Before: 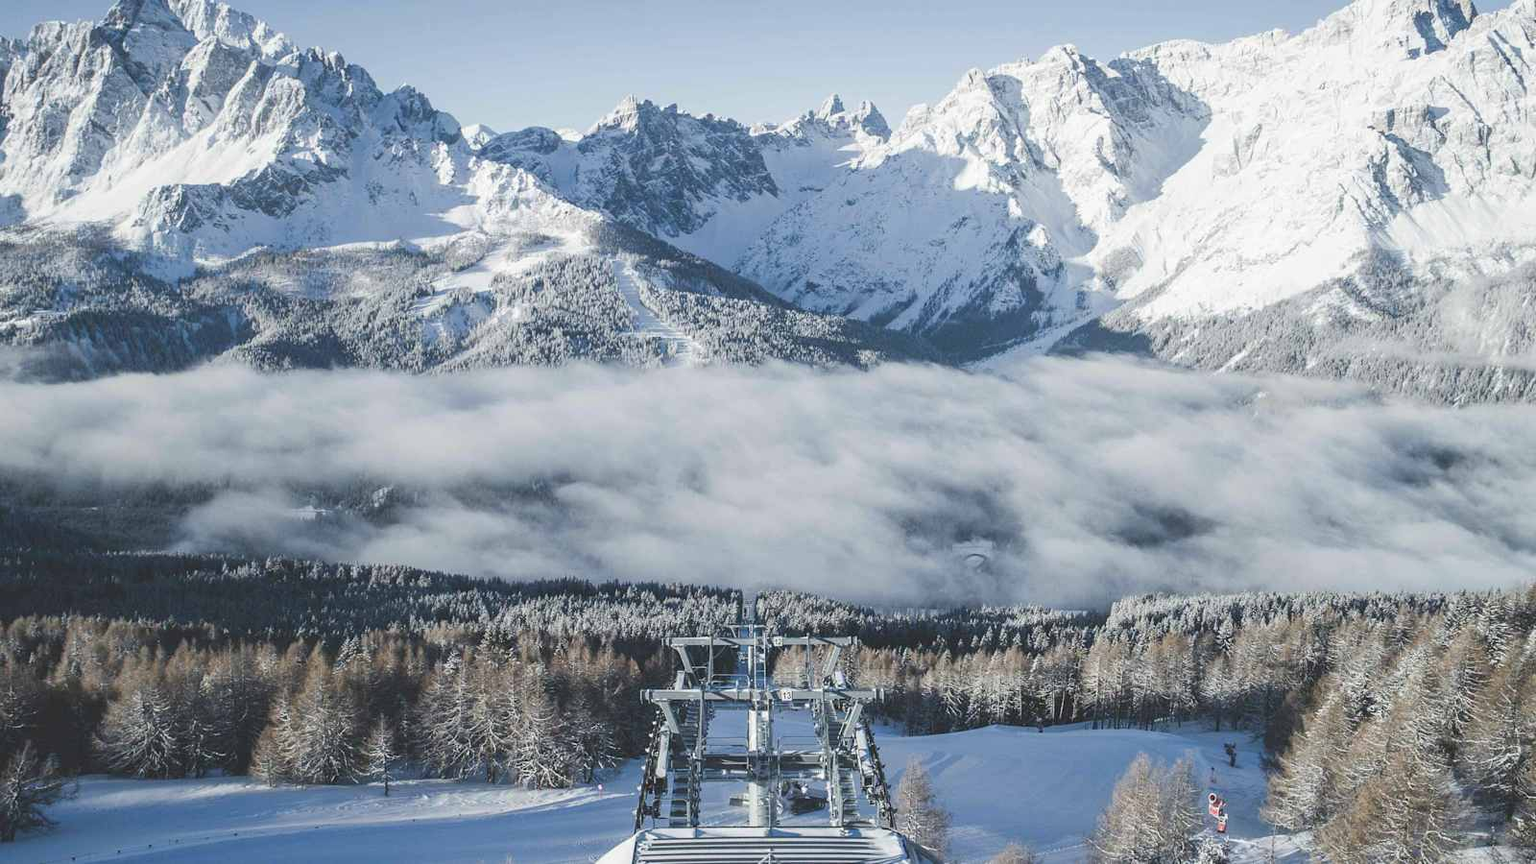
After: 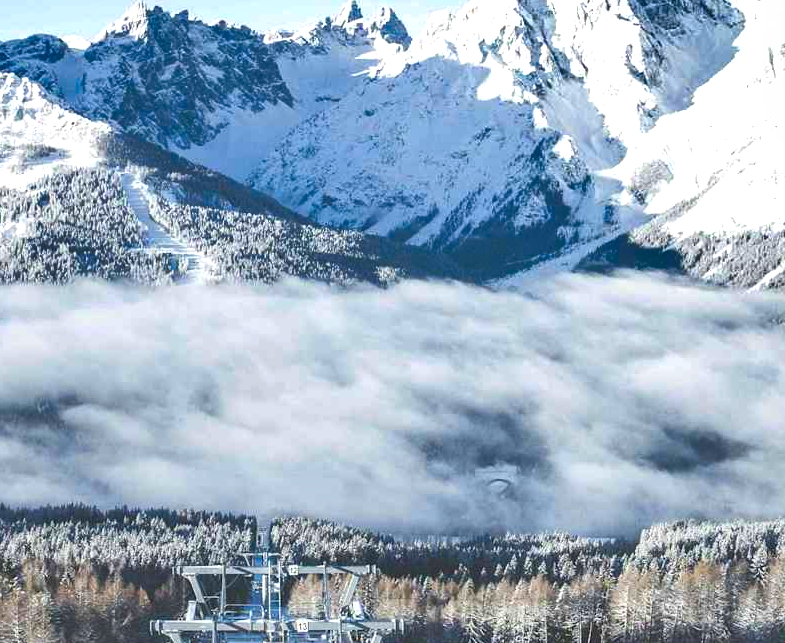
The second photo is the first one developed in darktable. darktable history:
shadows and highlights: shadows 39.85, highlights -53.09, low approximation 0.01, soften with gaussian
exposure: exposure 0.56 EV, compensate highlight preservation false
crop: left 32.324%, top 10.958%, right 18.57%, bottom 17.562%
color correction: highlights b* 0.049, saturation 1.32
